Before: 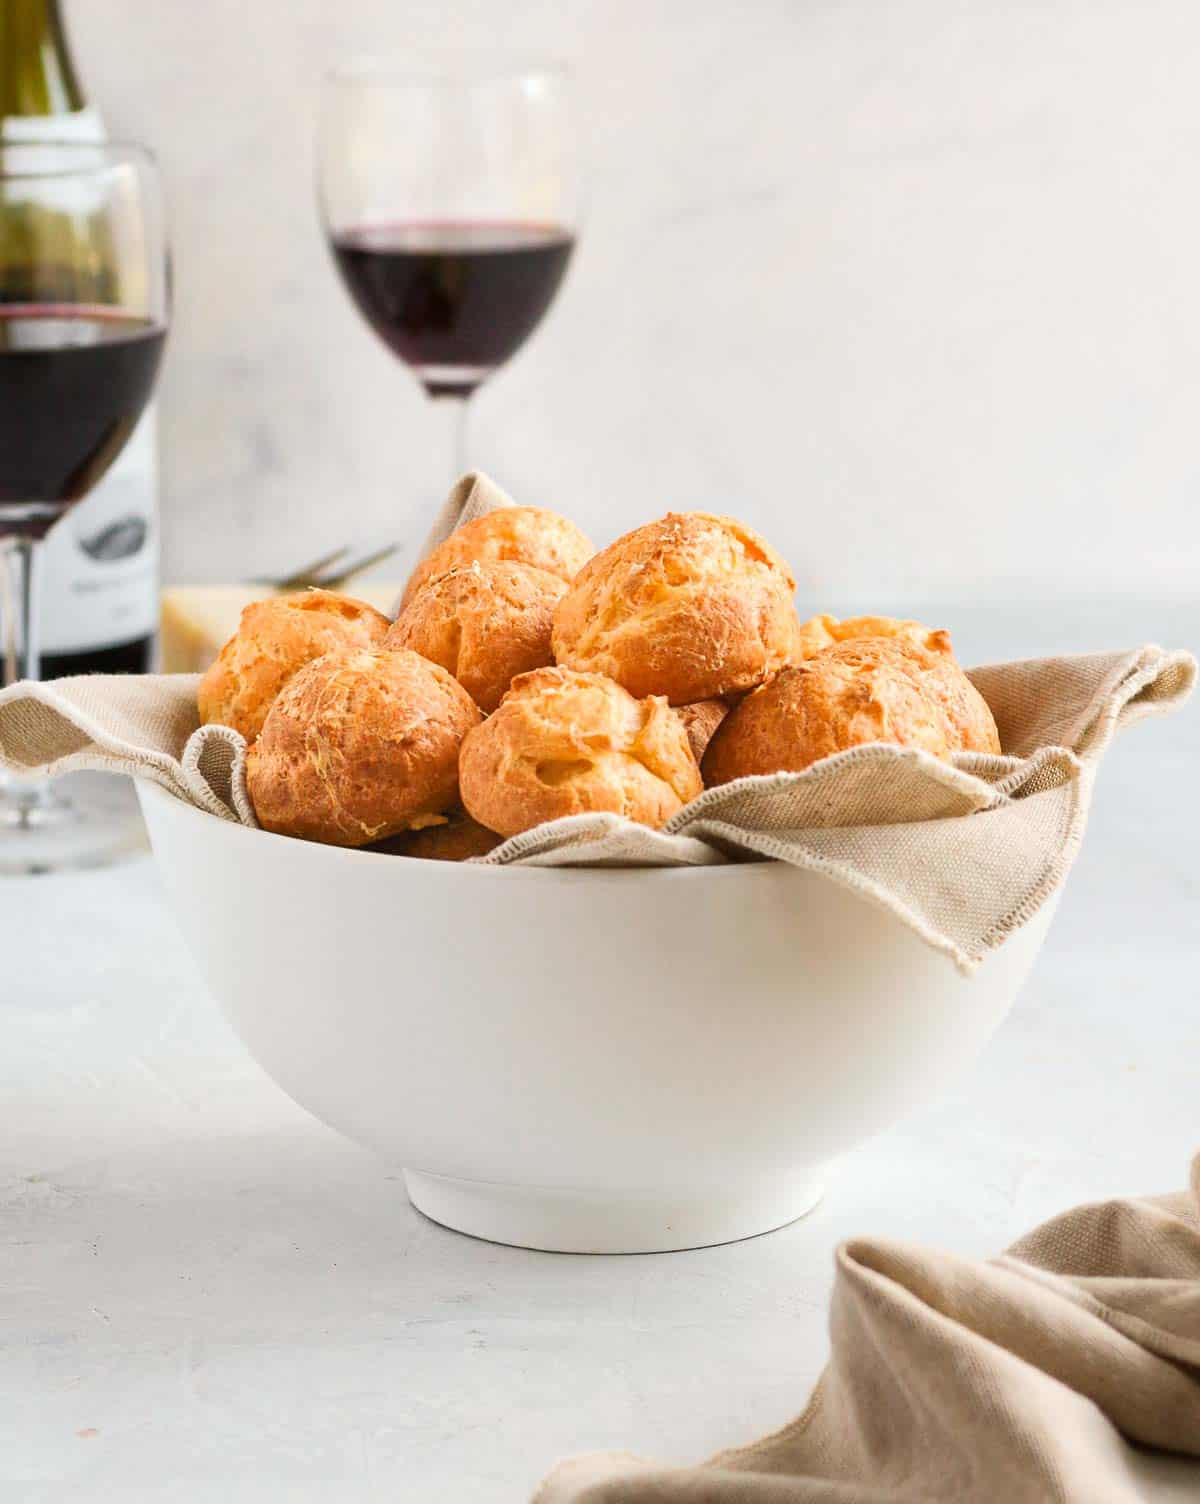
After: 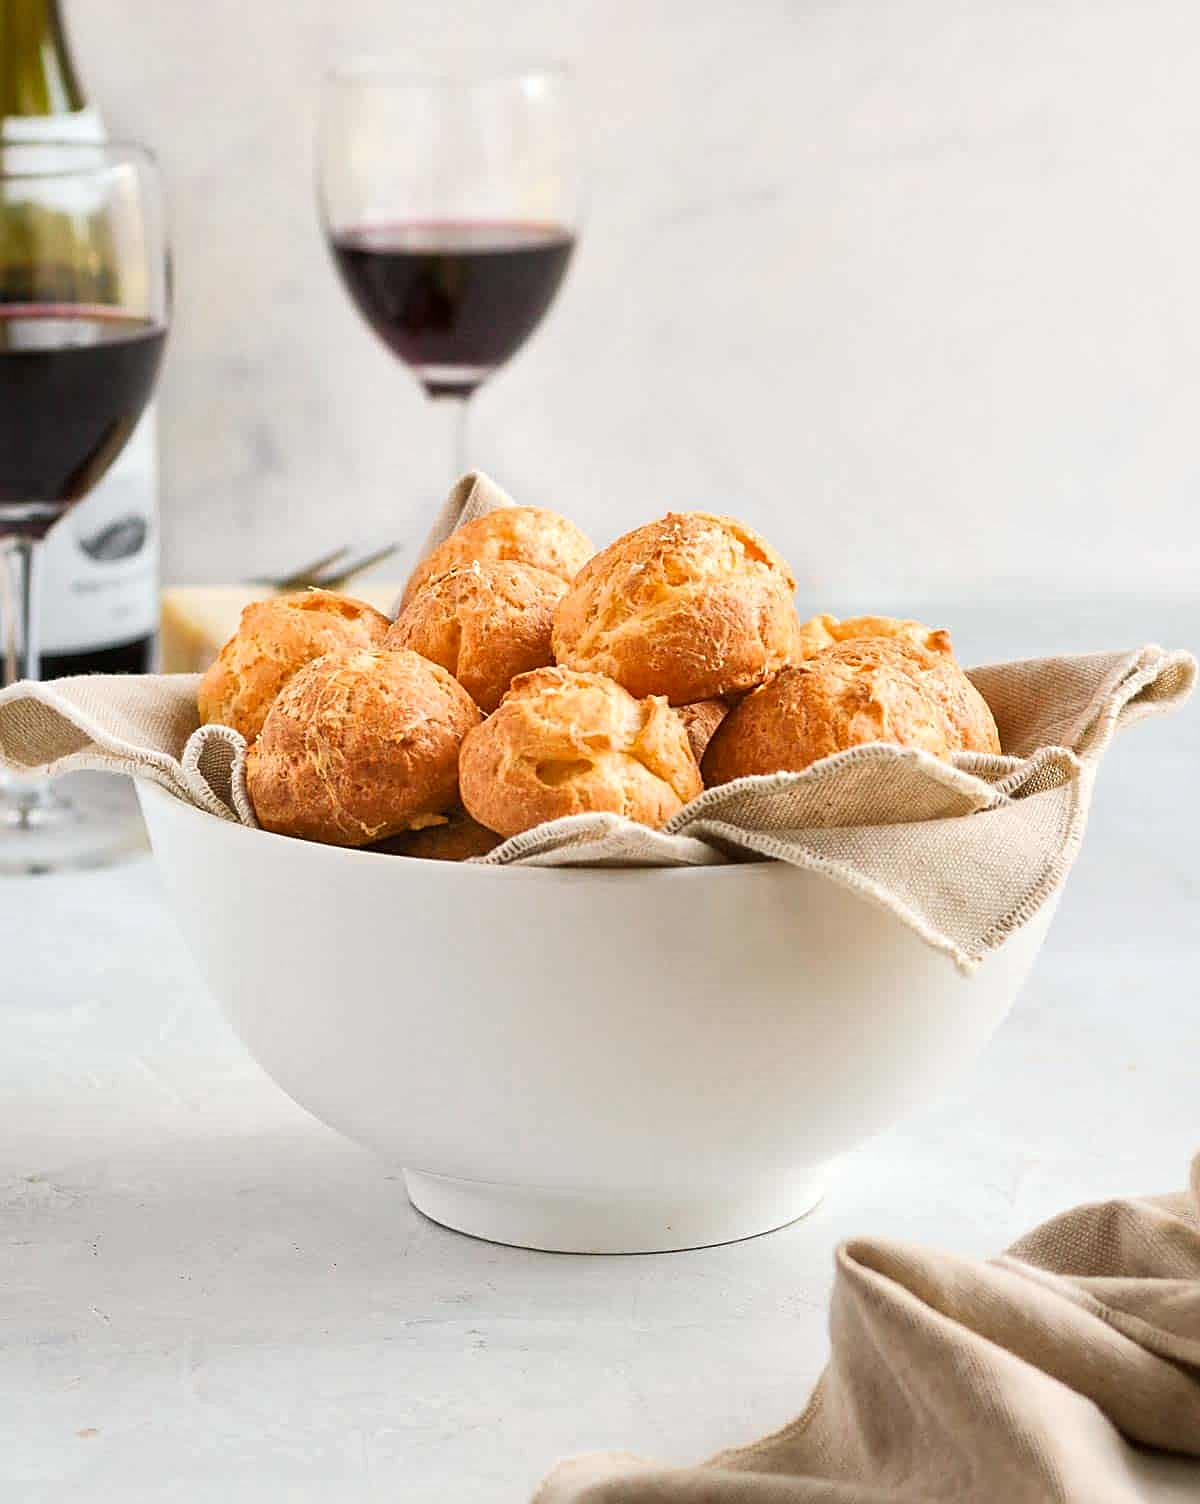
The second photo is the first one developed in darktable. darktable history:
local contrast: mode bilateral grid, contrast 20, coarseness 51, detail 119%, midtone range 0.2
sharpen: on, module defaults
